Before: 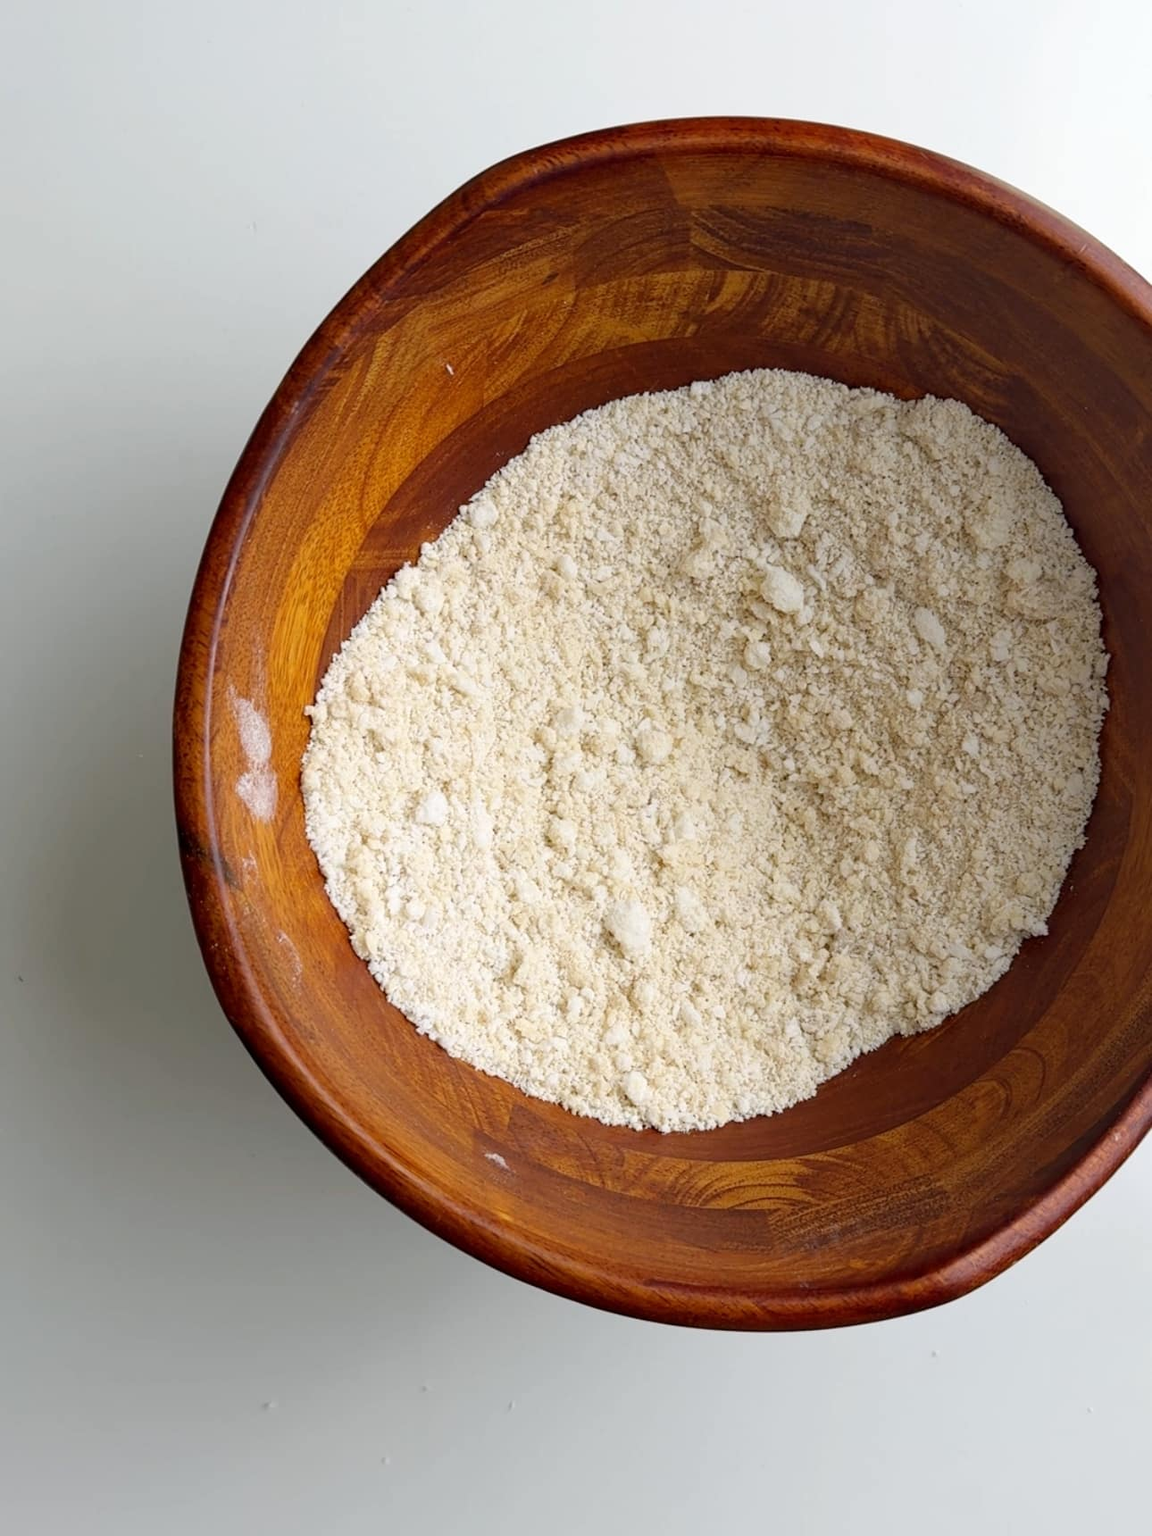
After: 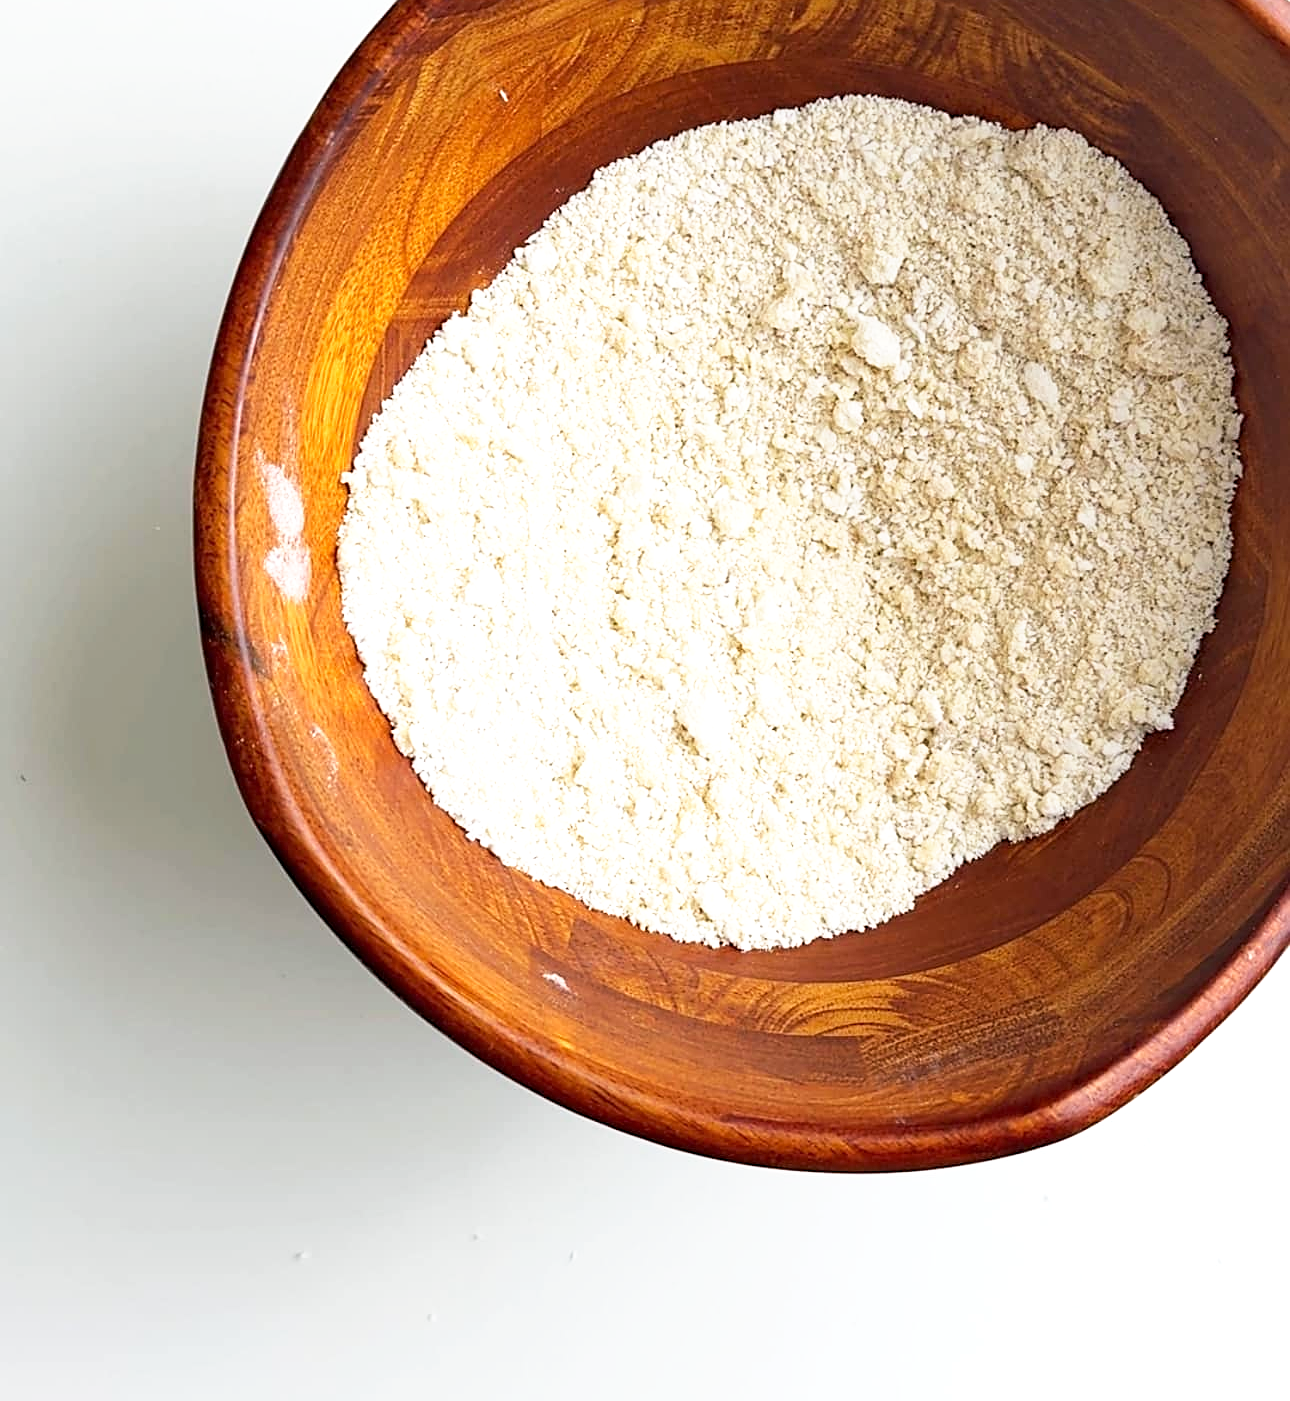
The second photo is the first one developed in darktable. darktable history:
sharpen: on, module defaults
crop and rotate: top 18.507%
base curve: curves: ch0 [(0, 0) (0.688, 0.865) (1, 1)], preserve colors none
exposure: exposure 0.6 EV, compensate highlight preservation false
